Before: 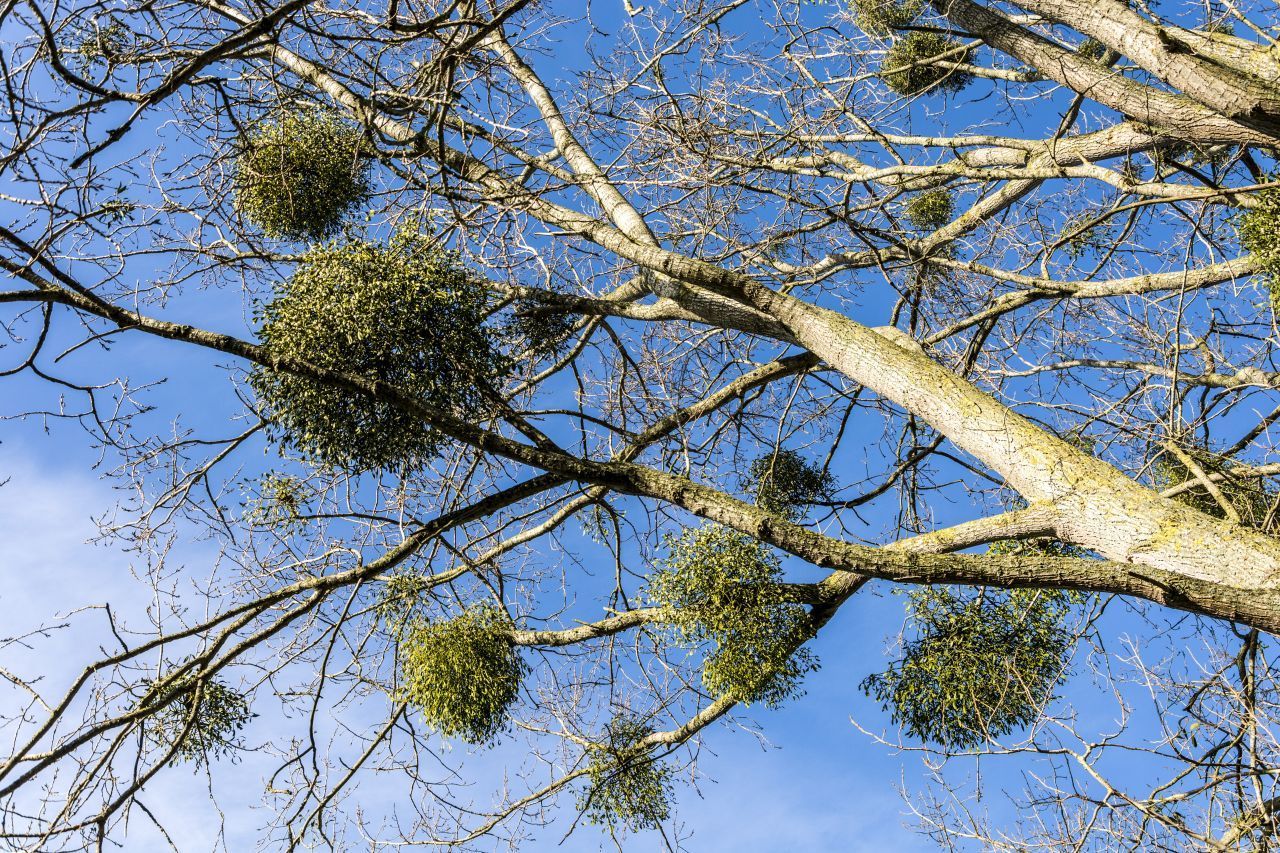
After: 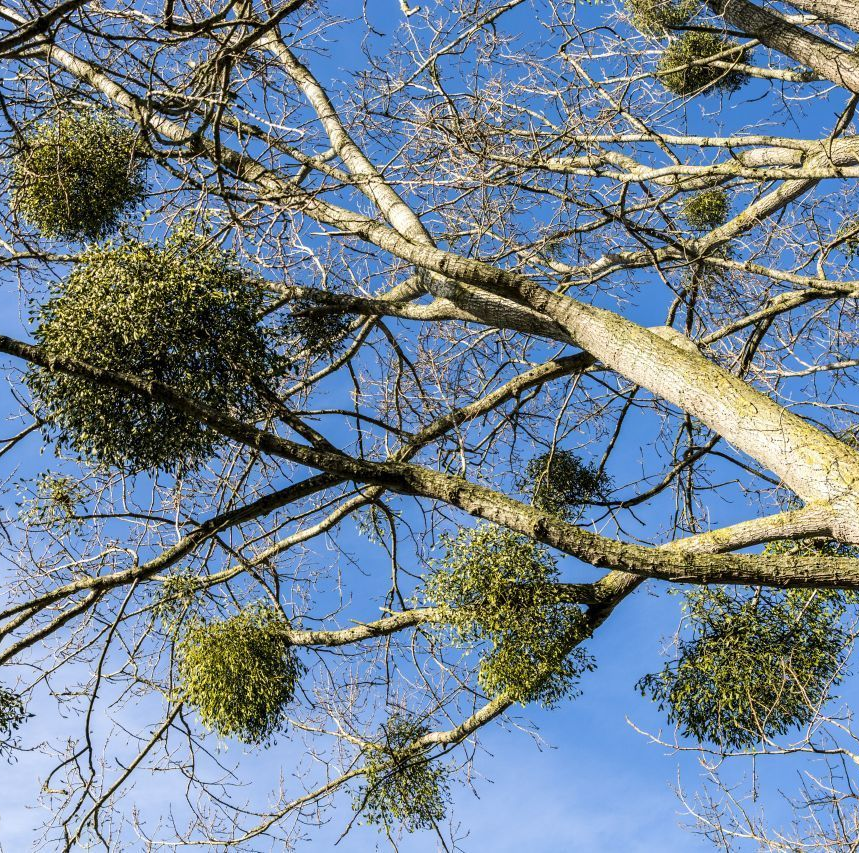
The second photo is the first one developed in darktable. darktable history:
crop and rotate: left 17.555%, right 15.294%
